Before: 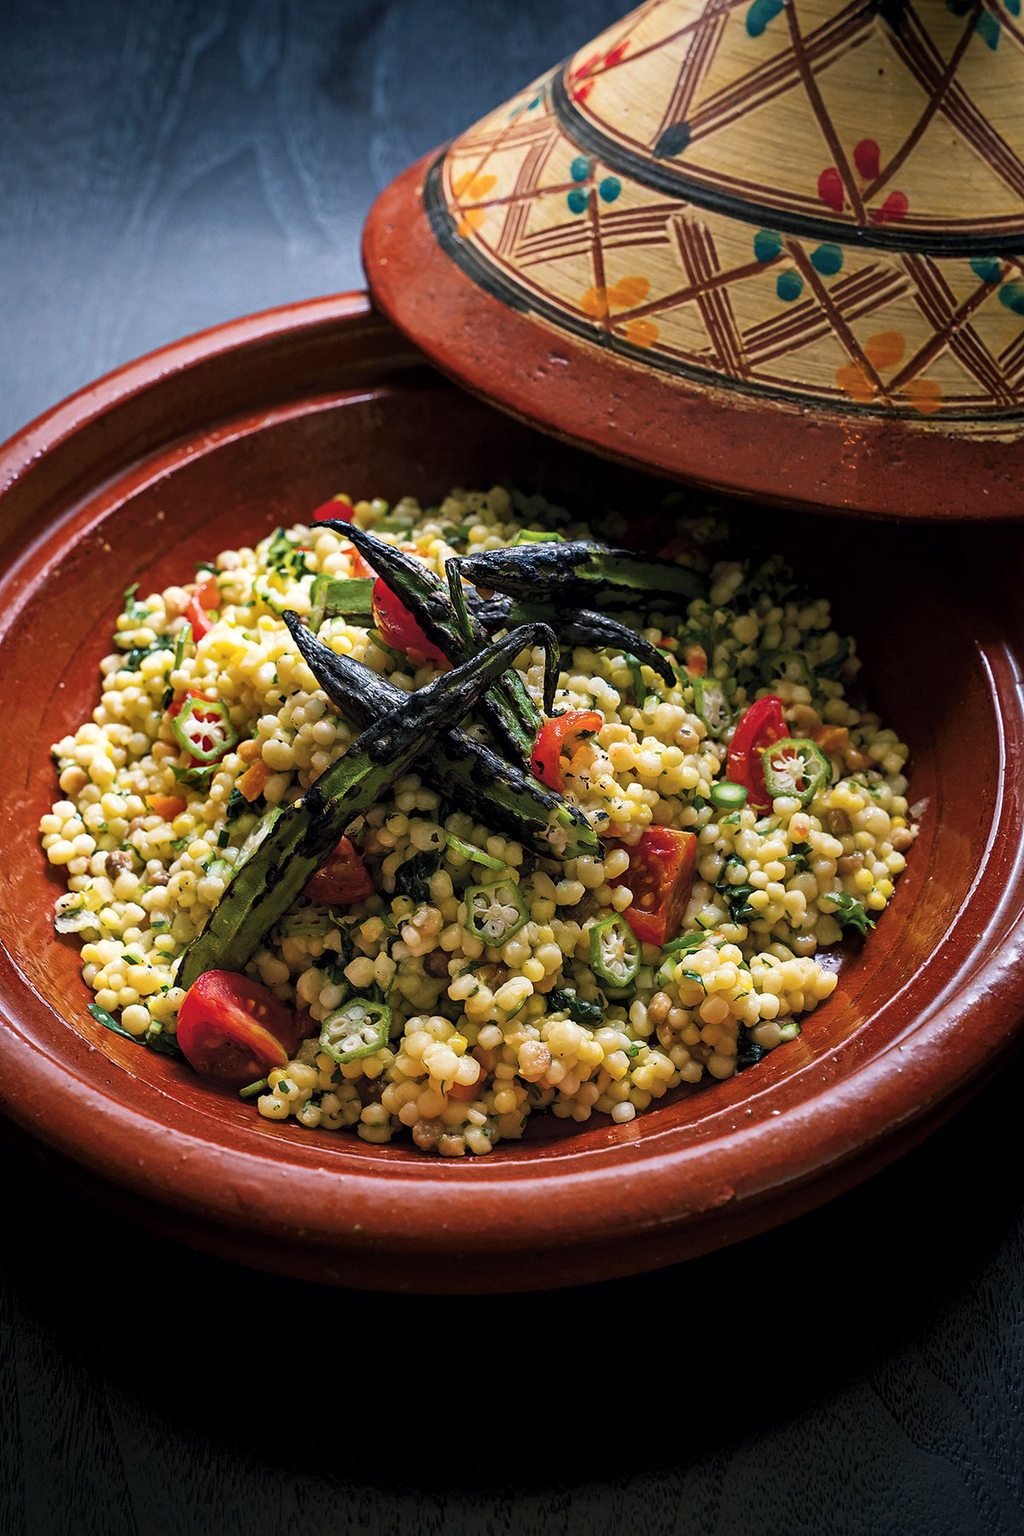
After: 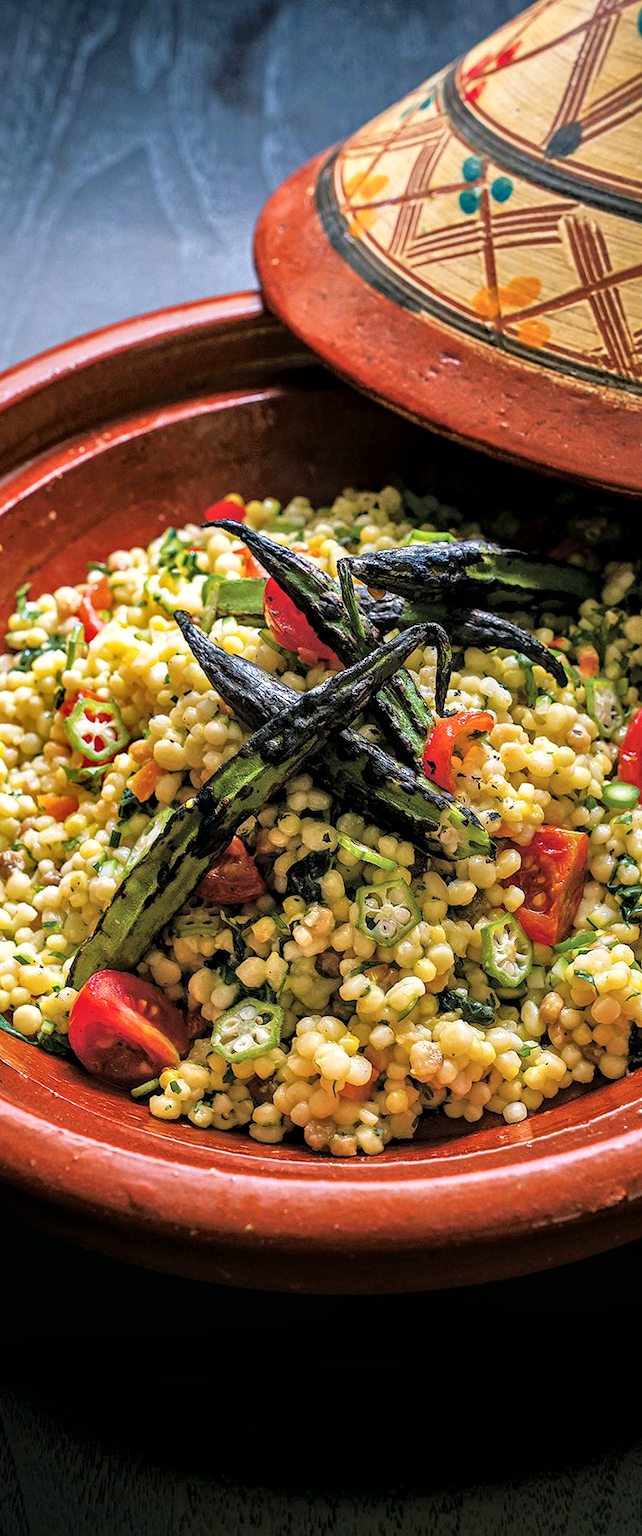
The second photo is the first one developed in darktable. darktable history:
tone equalizer: -7 EV 0.15 EV, -6 EV 0.6 EV, -5 EV 1.15 EV, -4 EV 1.33 EV, -3 EV 1.15 EV, -2 EV 0.6 EV, -1 EV 0.15 EV, mask exposure compensation -0.5 EV
crop: left 10.644%, right 26.528%
color balance: mode lift, gamma, gain (sRGB), lift [1, 0.99, 1.01, 0.992], gamma [1, 1.037, 0.974, 0.963]
local contrast: on, module defaults
